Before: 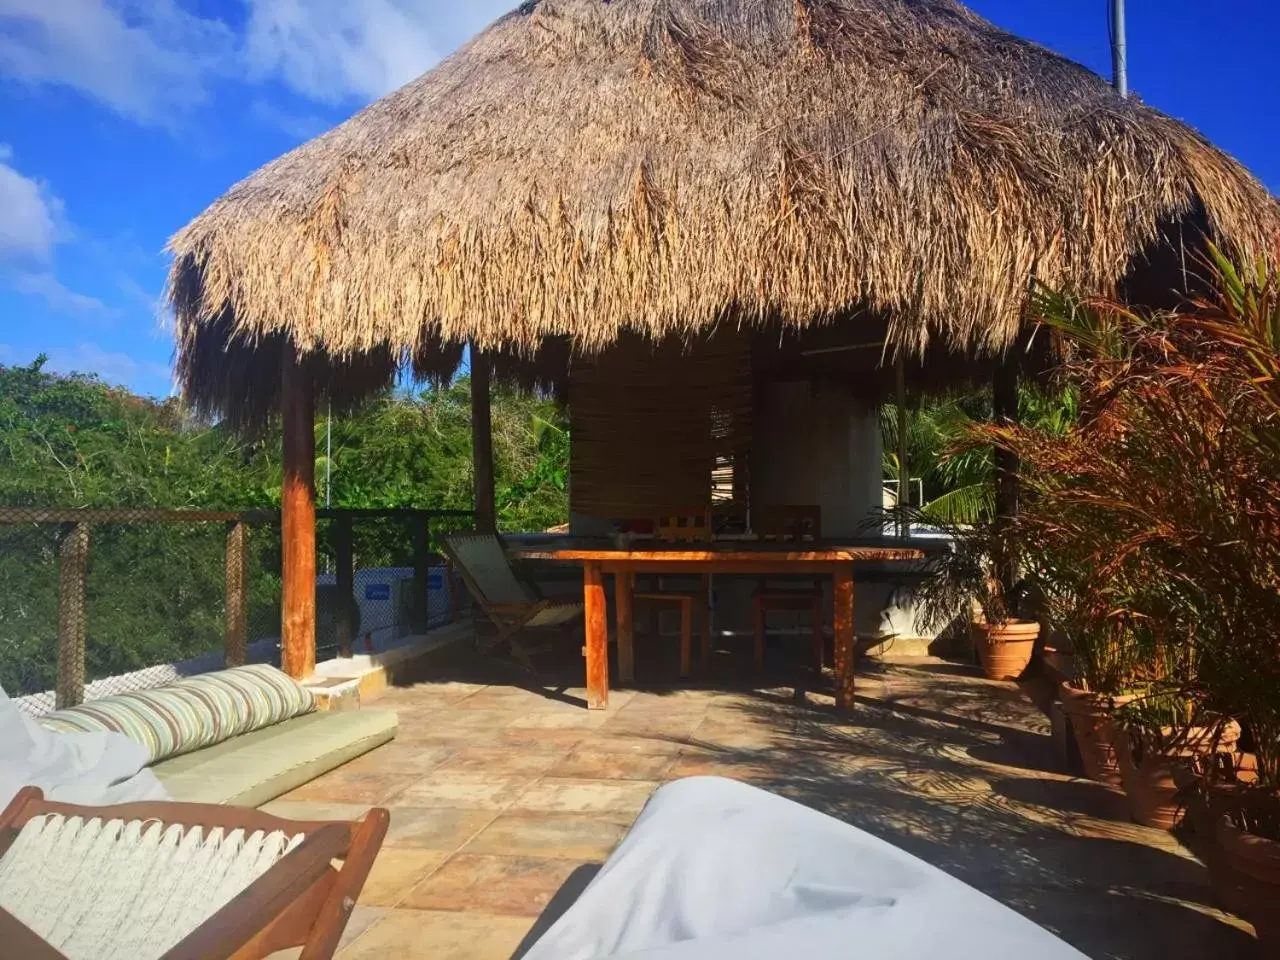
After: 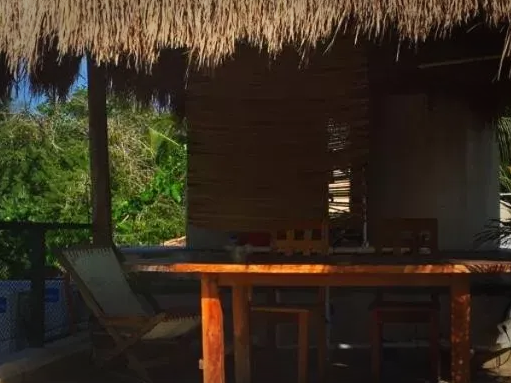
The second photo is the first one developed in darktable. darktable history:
crop: left 30%, top 30%, right 30%, bottom 30%
vignetting: fall-off start 70.97%, brightness -0.584, saturation -0.118, width/height ratio 1.333
